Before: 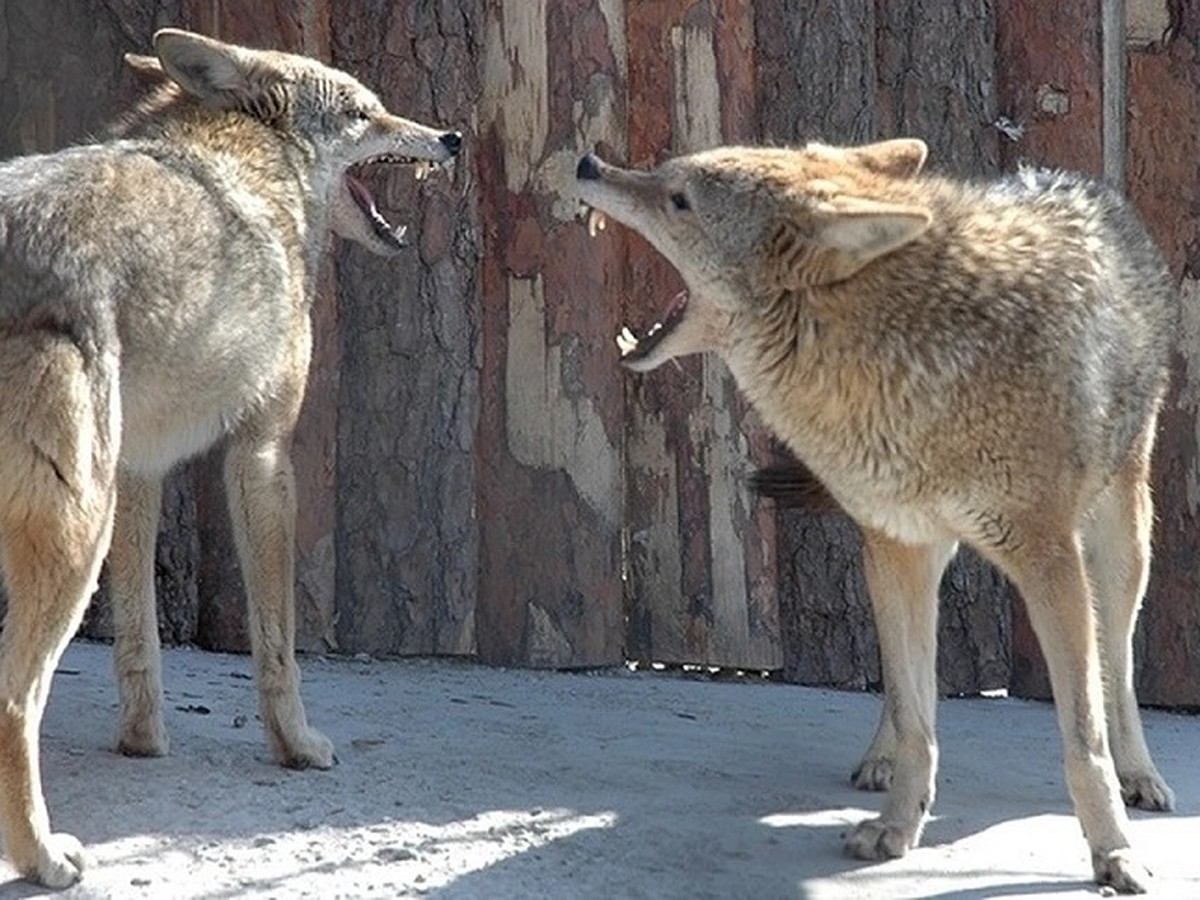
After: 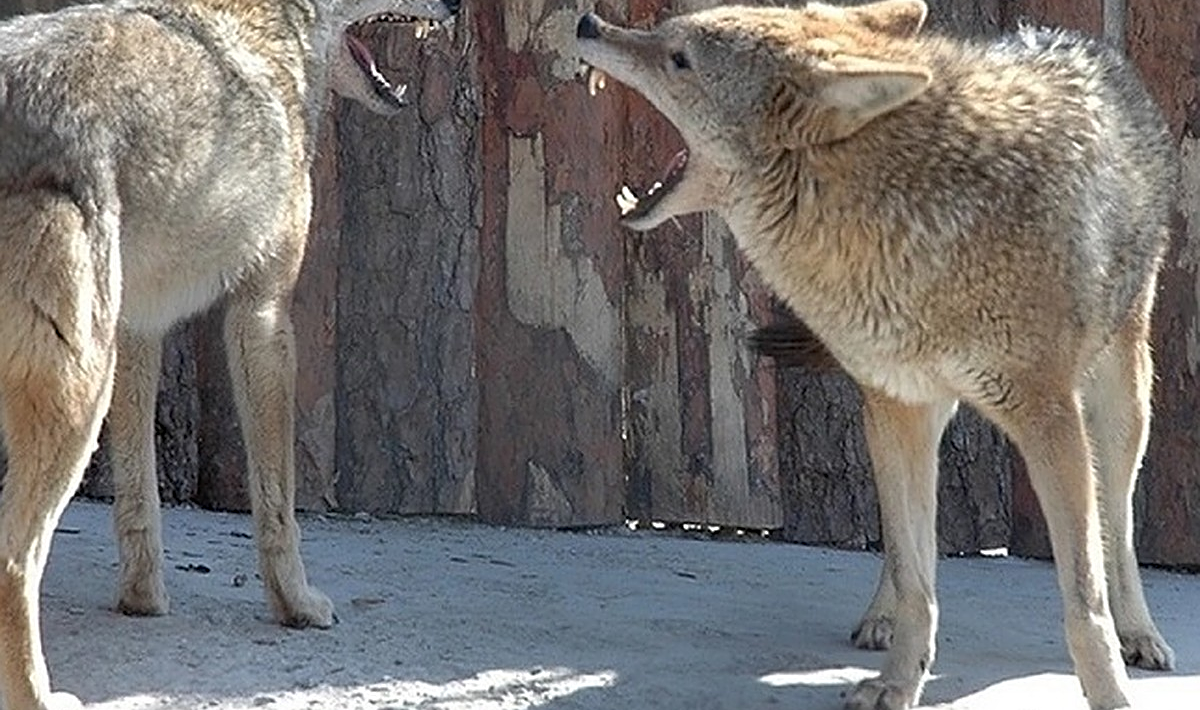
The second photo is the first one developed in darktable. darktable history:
crop and rotate: top 15.759%, bottom 5.344%
sharpen: on, module defaults
